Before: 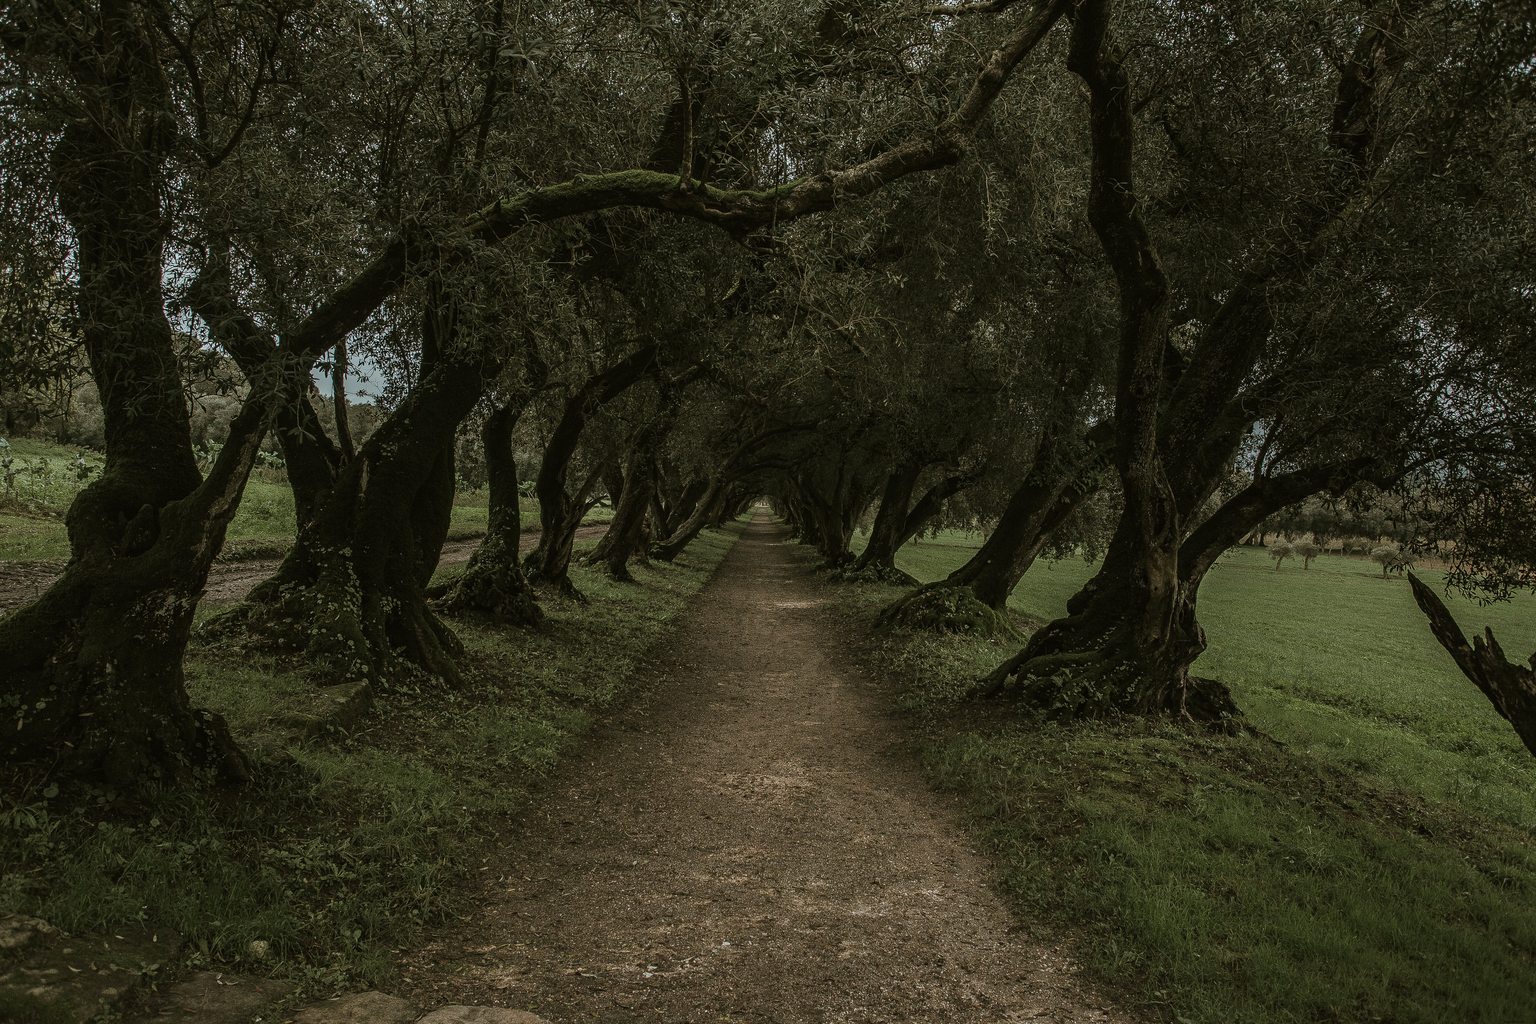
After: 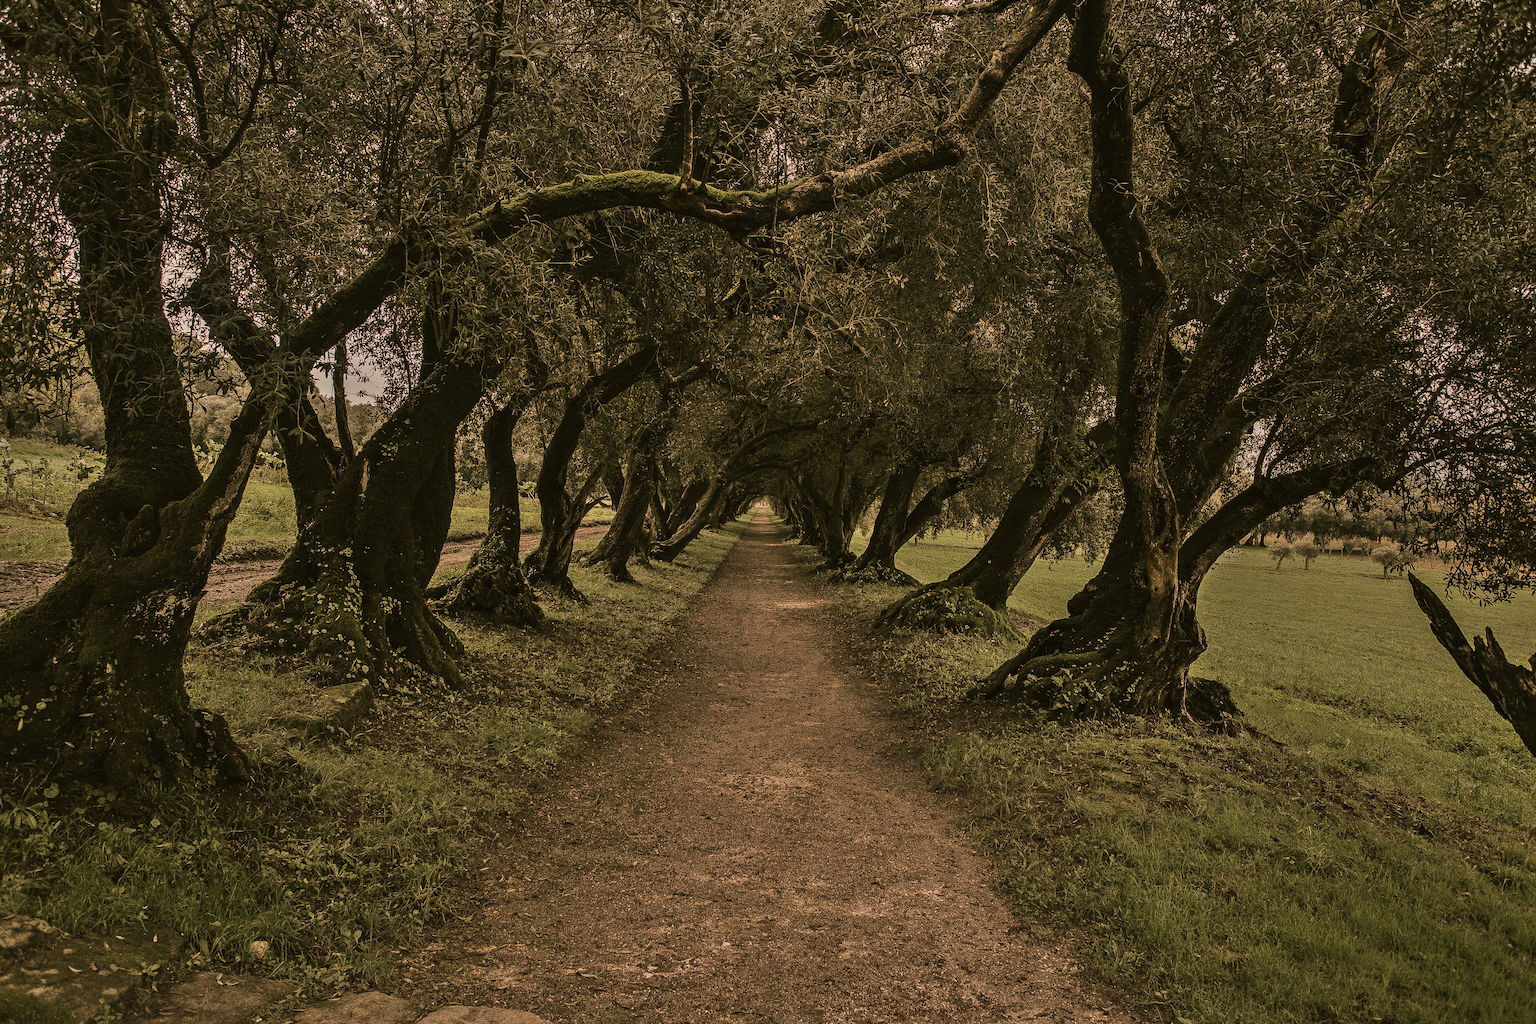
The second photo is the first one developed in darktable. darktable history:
shadows and highlights: soften with gaussian
color correction: highlights a* 17.49, highlights b* 19.09
